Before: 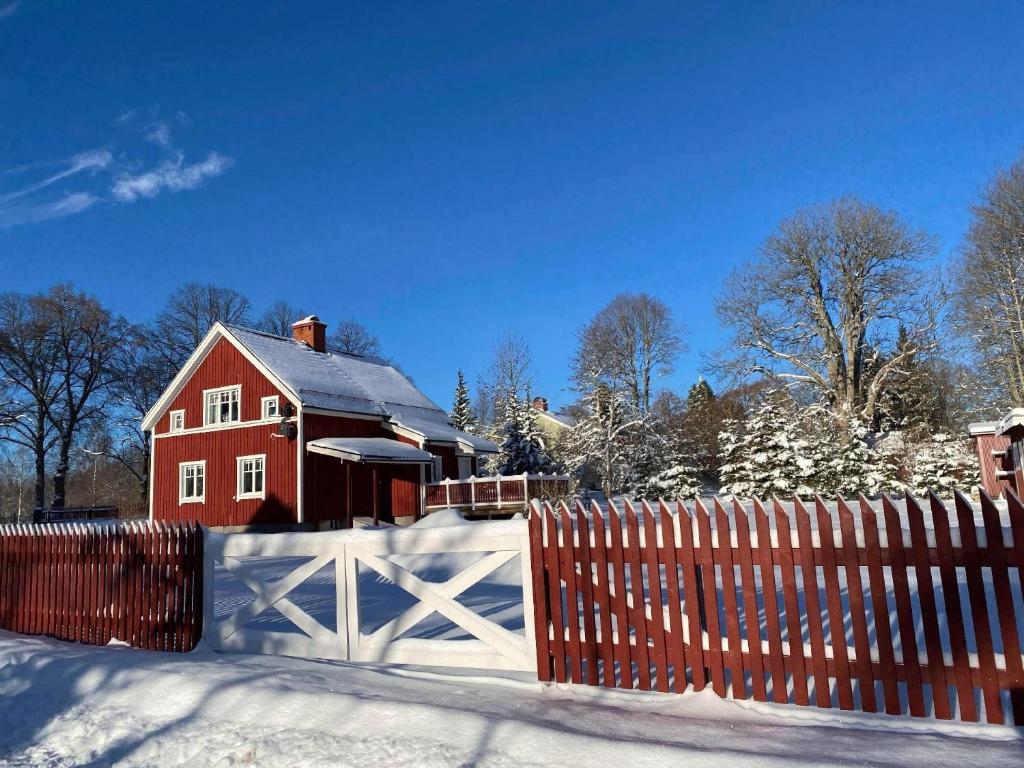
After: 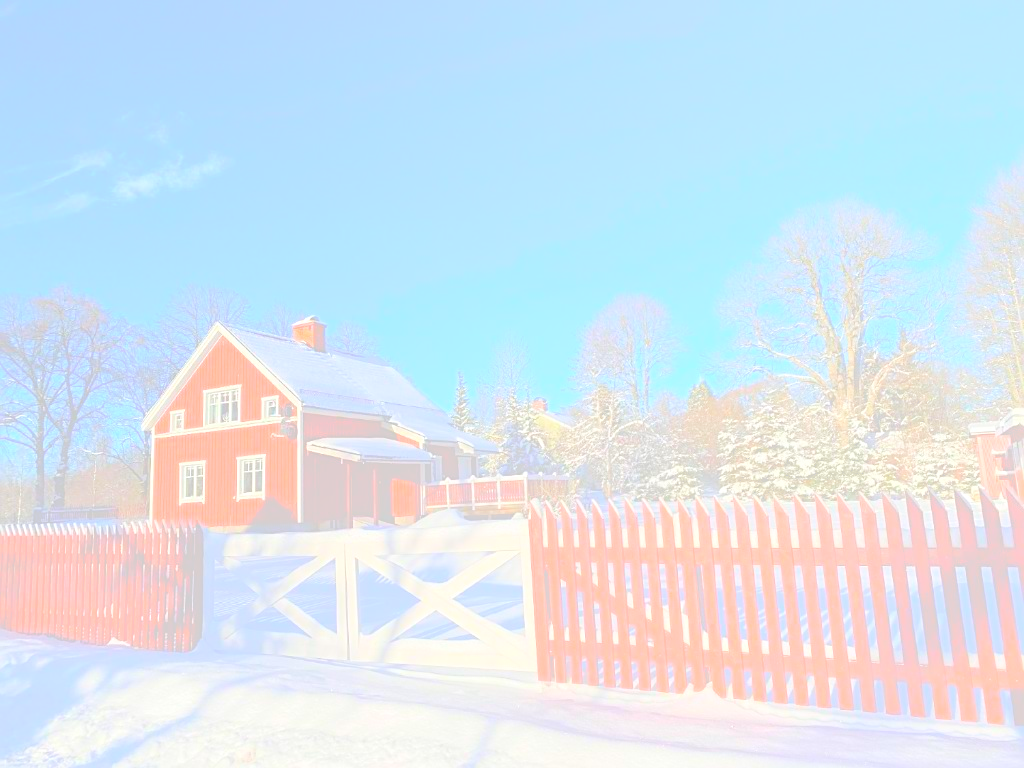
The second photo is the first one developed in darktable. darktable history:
bloom: size 85%, threshold 5%, strength 85%
sharpen: on, module defaults
